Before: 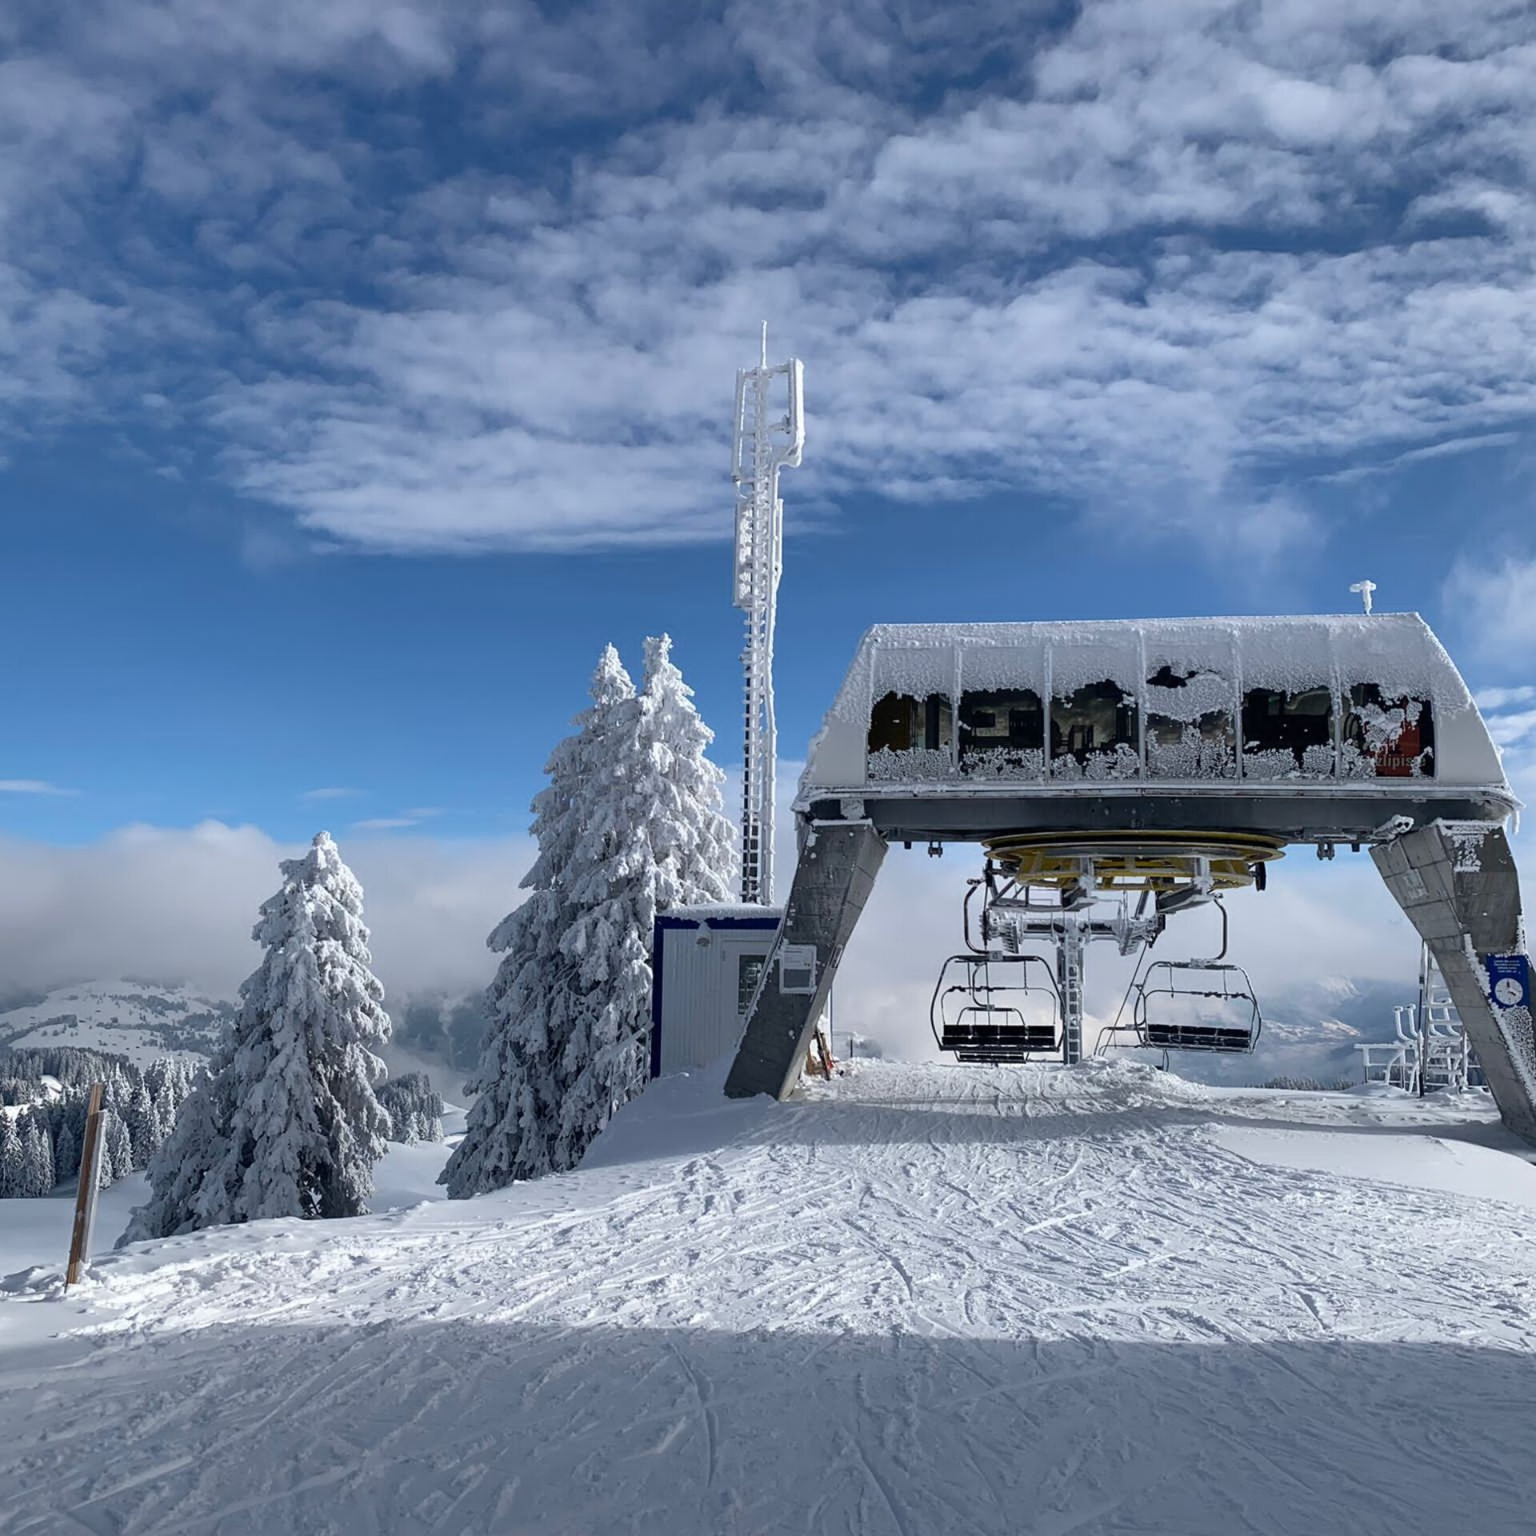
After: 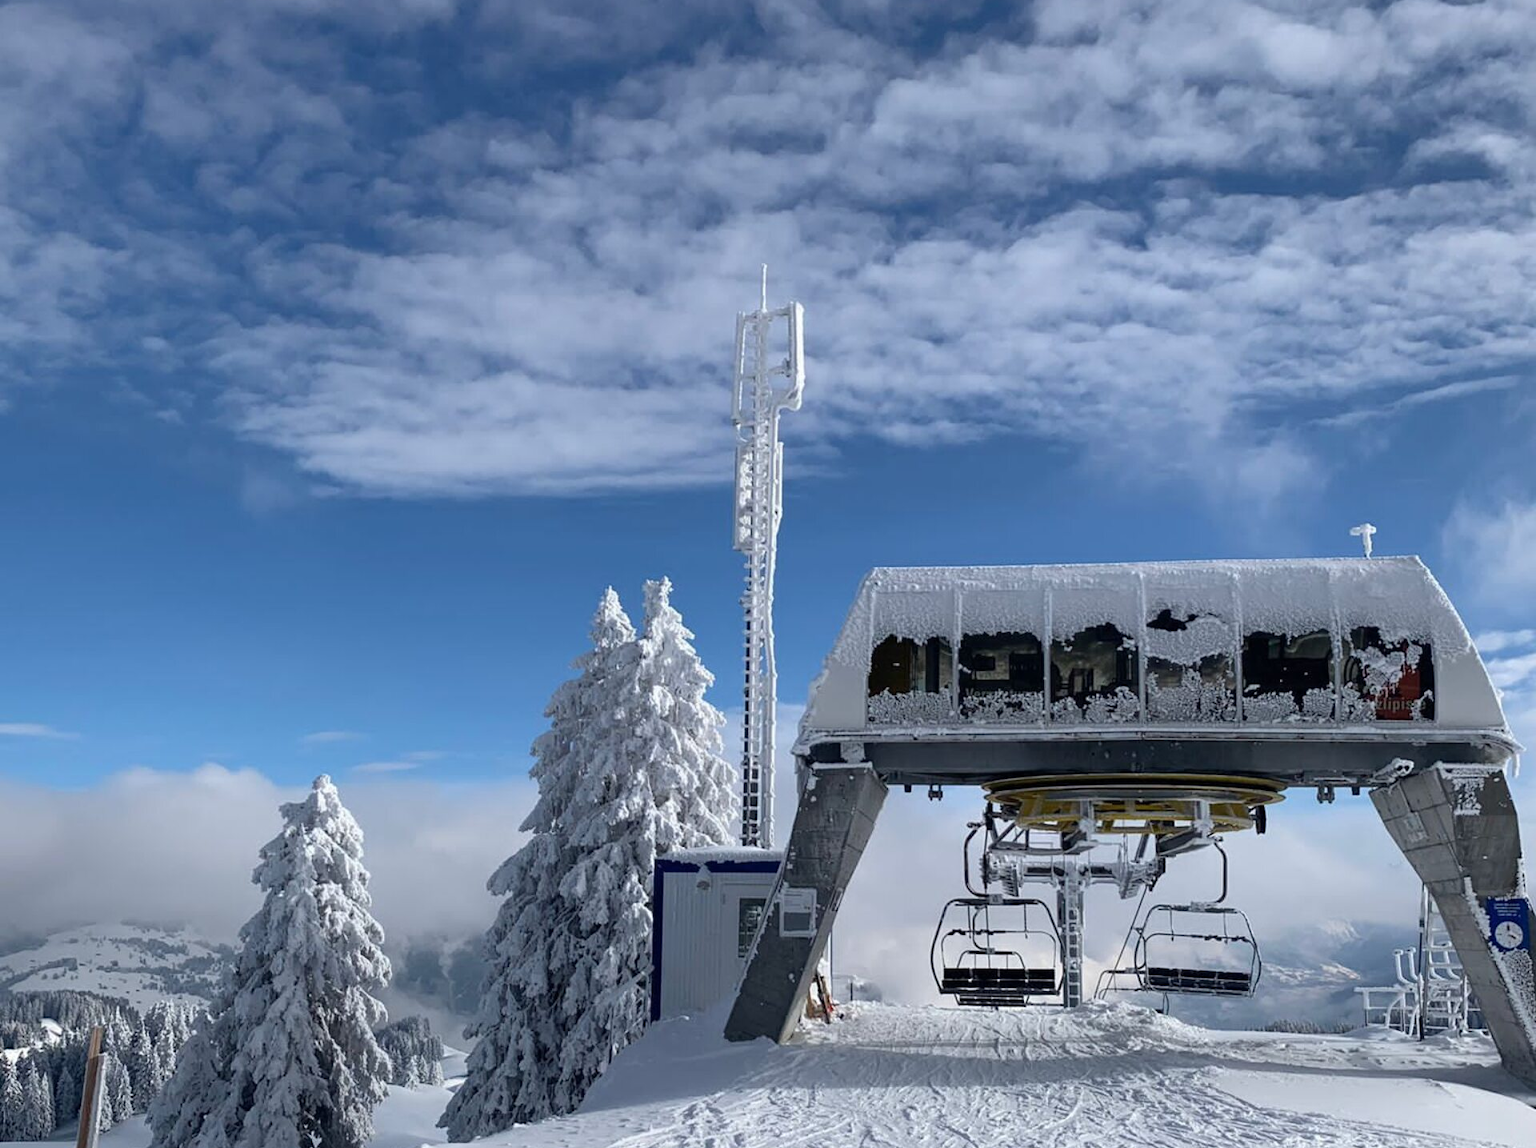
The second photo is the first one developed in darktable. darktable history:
crop: top 3.732%, bottom 21.45%
